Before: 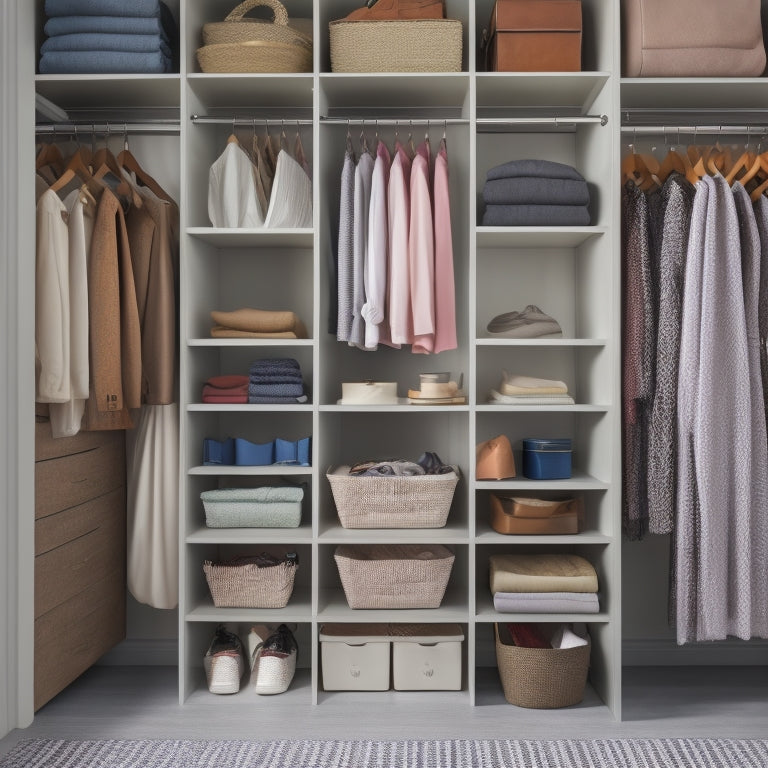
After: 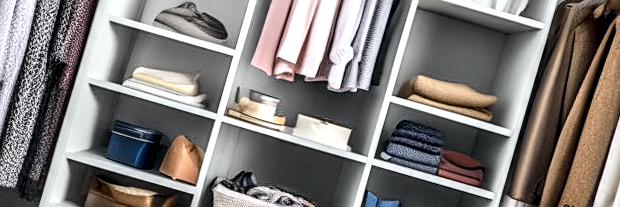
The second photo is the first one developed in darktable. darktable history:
local contrast: highlights 19%, detail 186%
contrast brightness saturation: contrast 0.23, brightness 0.1, saturation 0.29
tone equalizer: on, module defaults
sharpen: on, module defaults
tone curve: curves: ch0 [(0, 0.023) (0.087, 0.065) (0.184, 0.168) (0.45, 0.54) (0.57, 0.683) (0.722, 0.825) (0.877, 0.948) (1, 1)]; ch1 [(0, 0) (0.388, 0.369) (0.44, 0.44) (0.489, 0.481) (0.534, 0.528) (0.657, 0.655) (1, 1)]; ch2 [(0, 0) (0.353, 0.317) (0.408, 0.427) (0.472, 0.46) (0.5, 0.488) (0.537, 0.518) (0.576, 0.592) (0.625, 0.631) (1, 1)], color space Lab, independent channels, preserve colors none
crop and rotate: angle 16.12°, top 30.835%, bottom 35.653%
color zones: curves: ch0 [(0, 0.5) (0.125, 0.4) (0.25, 0.5) (0.375, 0.4) (0.5, 0.4) (0.625, 0.35) (0.75, 0.35) (0.875, 0.5)]; ch1 [(0, 0.35) (0.125, 0.45) (0.25, 0.35) (0.375, 0.35) (0.5, 0.35) (0.625, 0.35) (0.75, 0.45) (0.875, 0.35)]; ch2 [(0, 0.6) (0.125, 0.5) (0.25, 0.5) (0.375, 0.6) (0.5, 0.6) (0.625, 0.5) (0.75, 0.5) (0.875, 0.5)]
exposure: exposure -0.116 EV, compensate exposure bias true, compensate highlight preservation false
